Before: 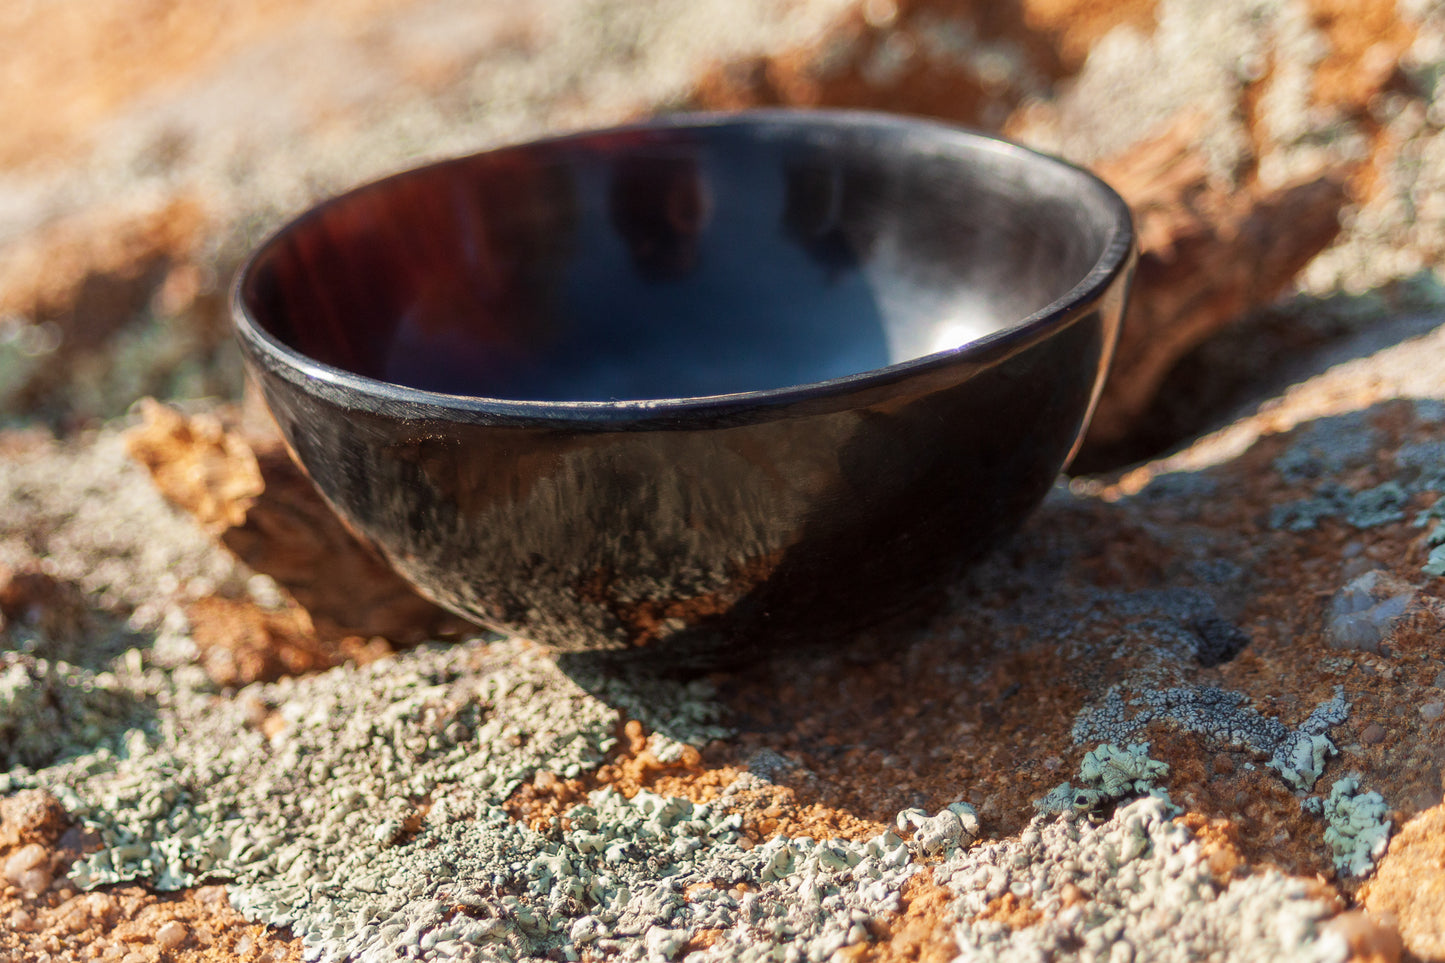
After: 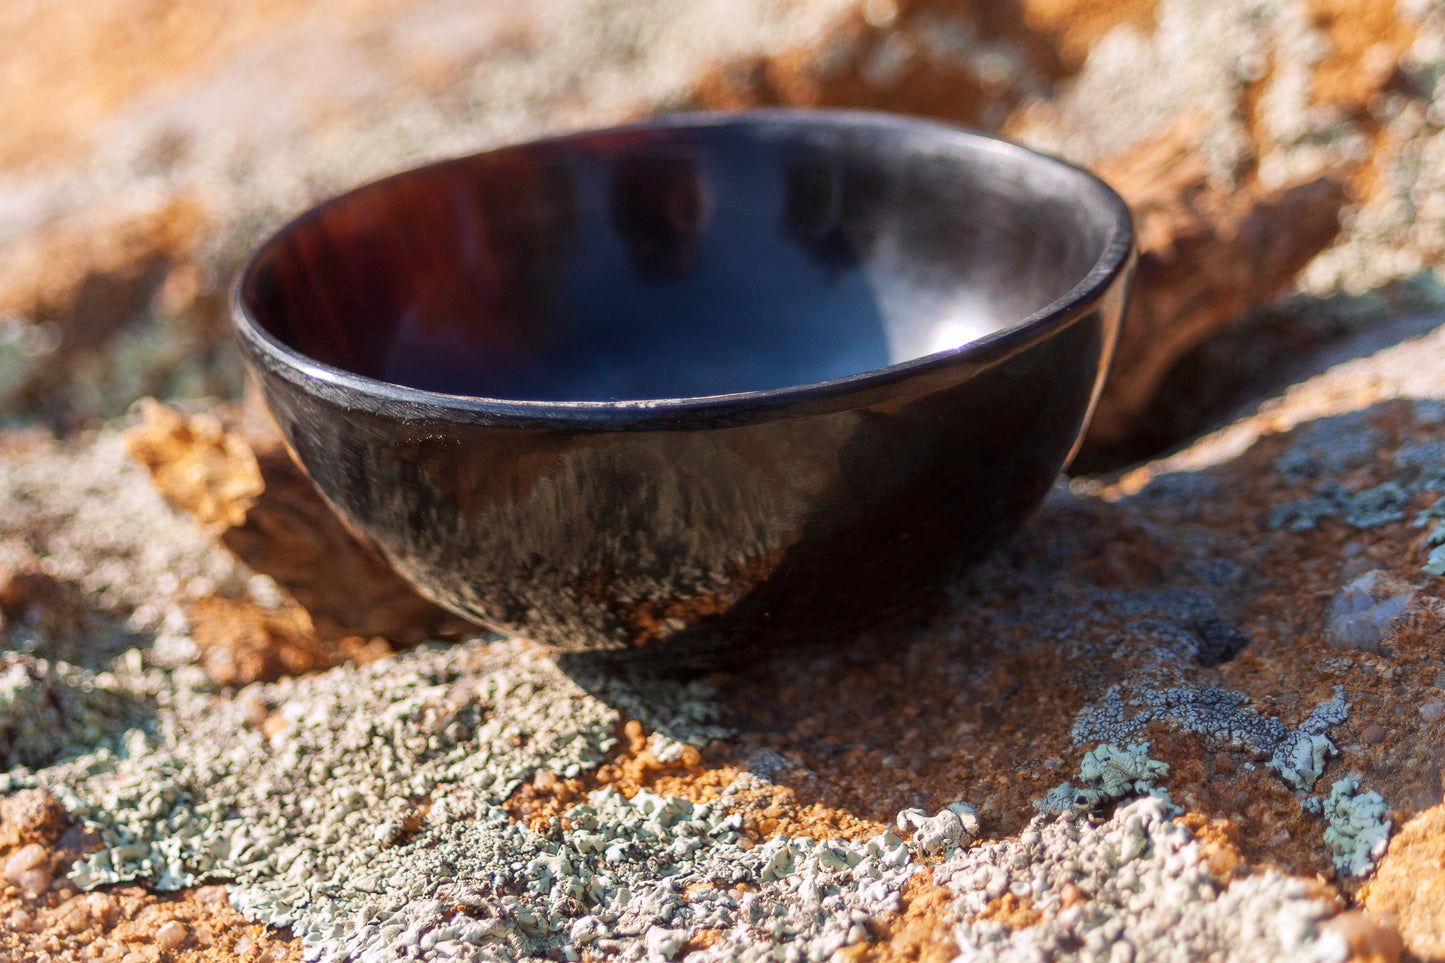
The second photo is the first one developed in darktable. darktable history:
color correction: highlights a* -5.94, highlights b* 11.19
white balance: red 1.042, blue 1.17
